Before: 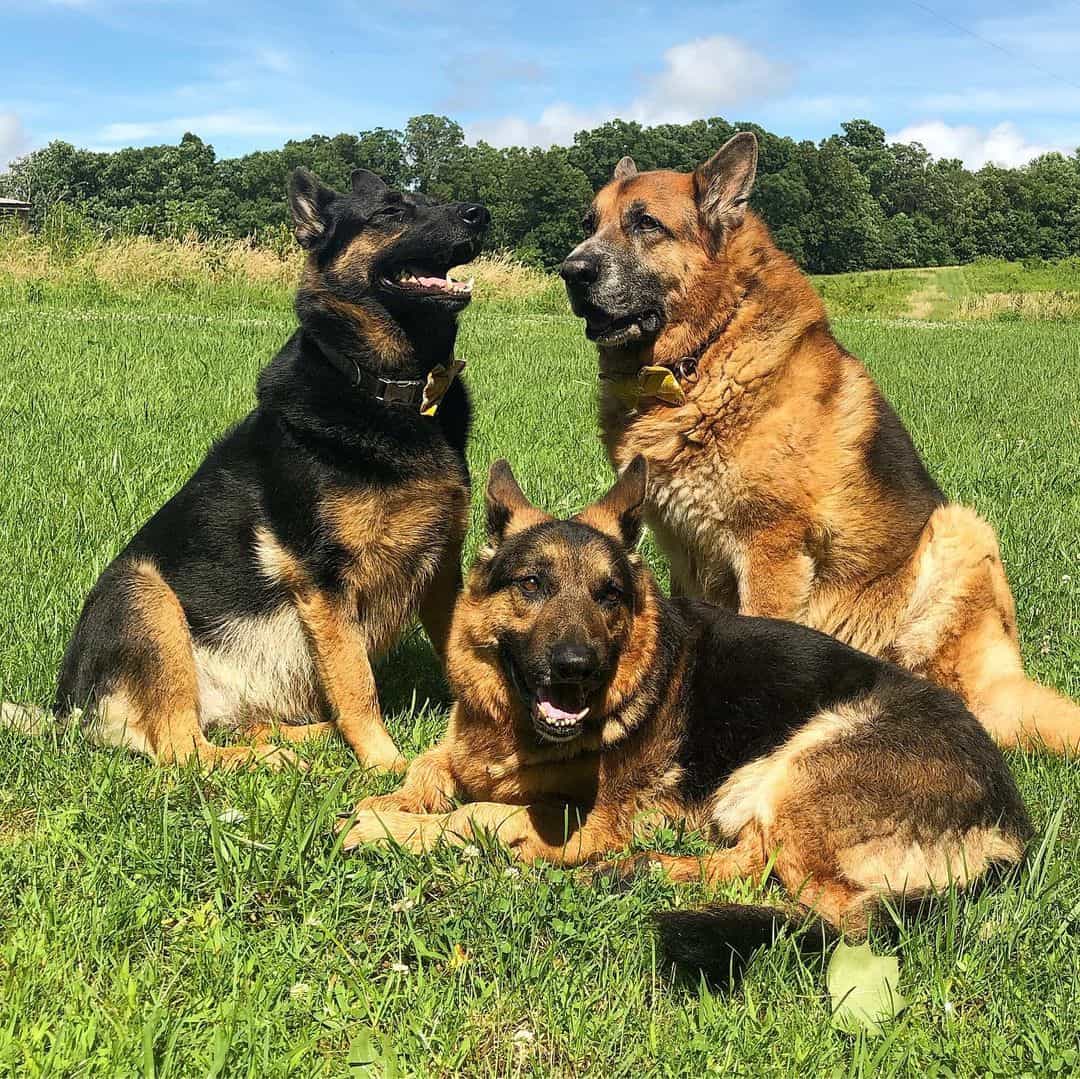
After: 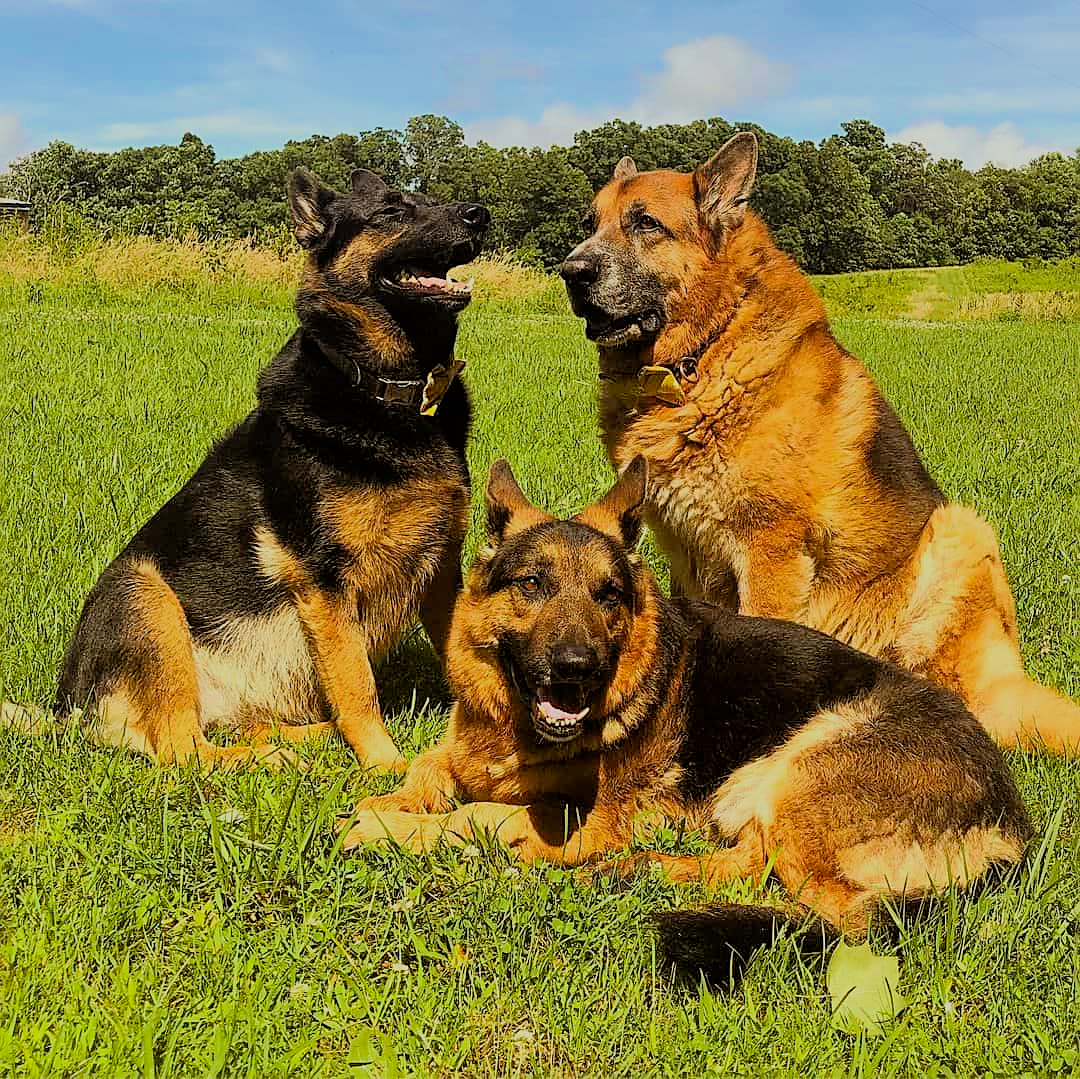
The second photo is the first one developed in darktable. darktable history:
sharpen: on, module defaults
filmic rgb: black relative exposure -6.96 EV, white relative exposure 5.61 EV, hardness 2.85, color science v6 (2022)
color balance rgb: power › luminance 9.95%, power › chroma 2.82%, power › hue 57.92°, linear chroma grading › global chroma 8.904%, perceptual saturation grading › global saturation 0.61%, global vibrance 20%
